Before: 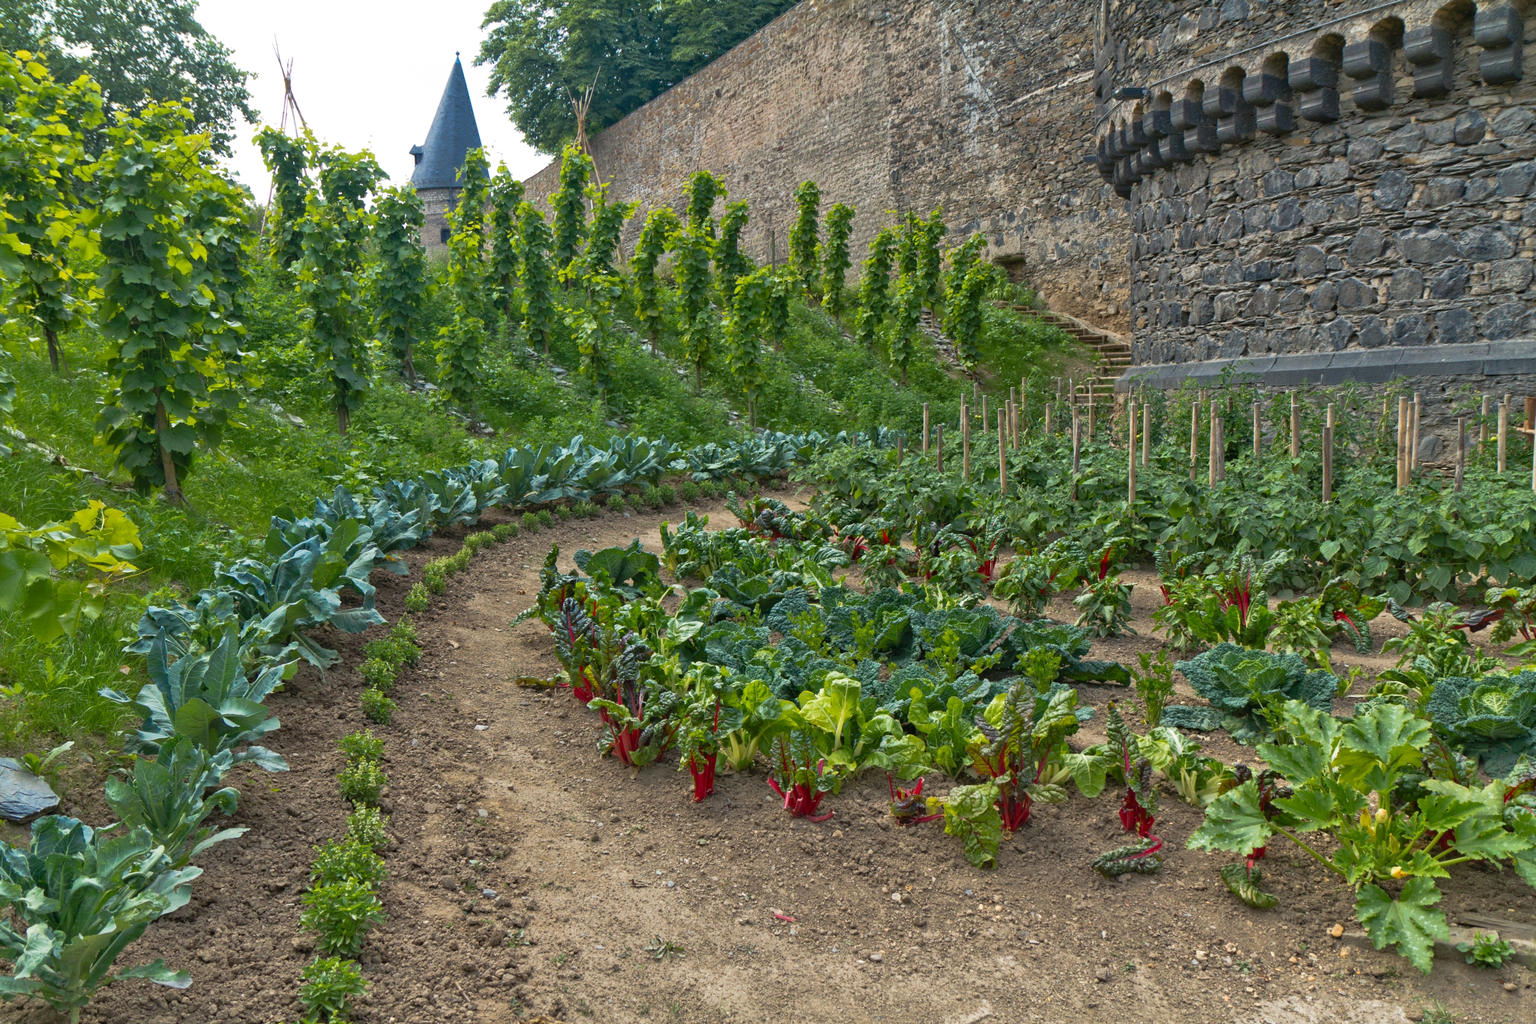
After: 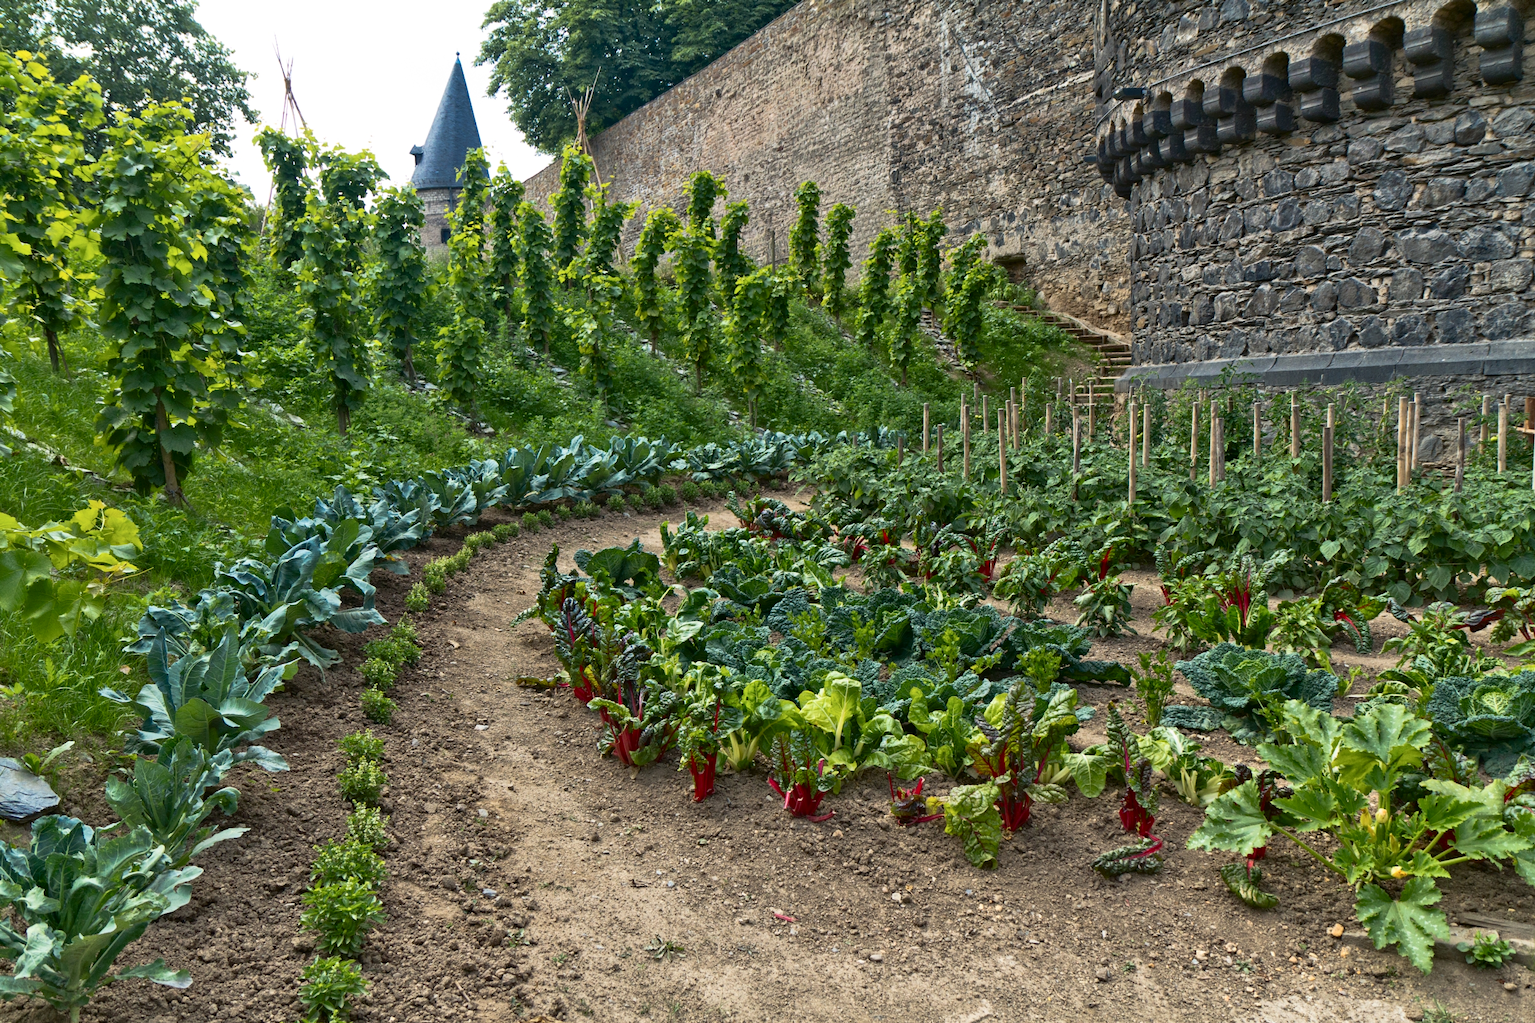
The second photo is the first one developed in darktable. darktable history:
tone curve: curves: ch0 [(0, 0) (0.003, 0.025) (0.011, 0.025) (0.025, 0.025) (0.044, 0.026) (0.069, 0.033) (0.1, 0.053) (0.136, 0.078) (0.177, 0.108) (0.224, 0.153) (0.277, 0.213) (0.335, 0.286) (0.399, 0.372) (0.468, 0.467) (0.543, 0.565) (0.623, 0.675) (0.709, 0.775) (0.801, 0.863) (0.898, 0.936) (1, 1)], color space Lab, independent channels, preserve colors none
